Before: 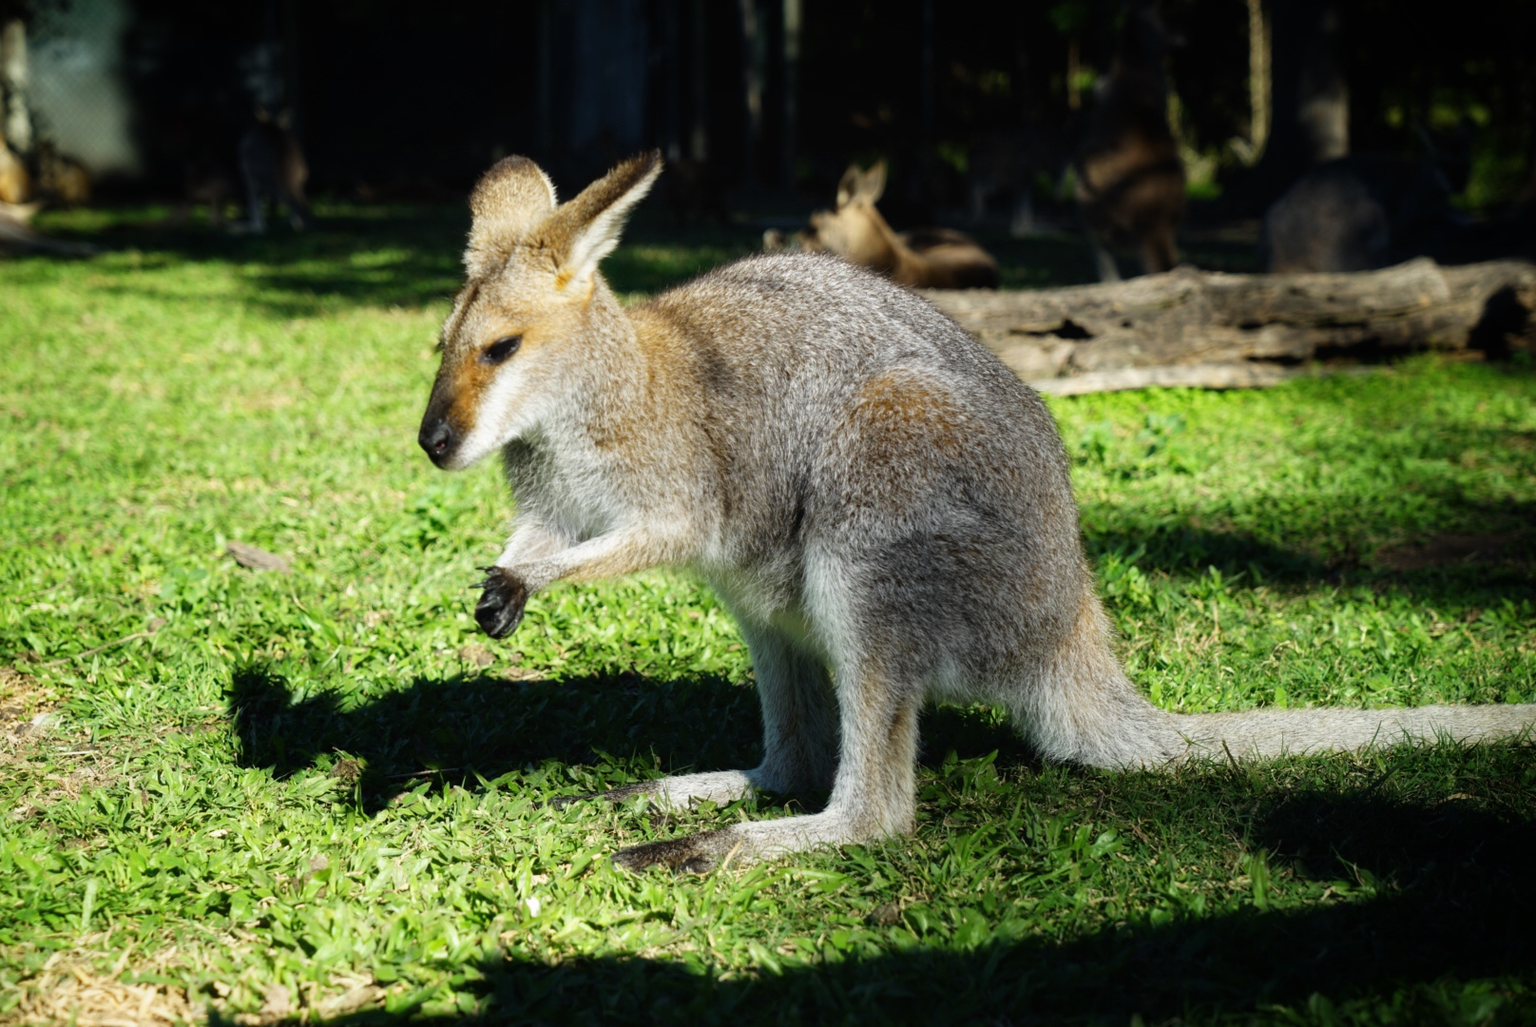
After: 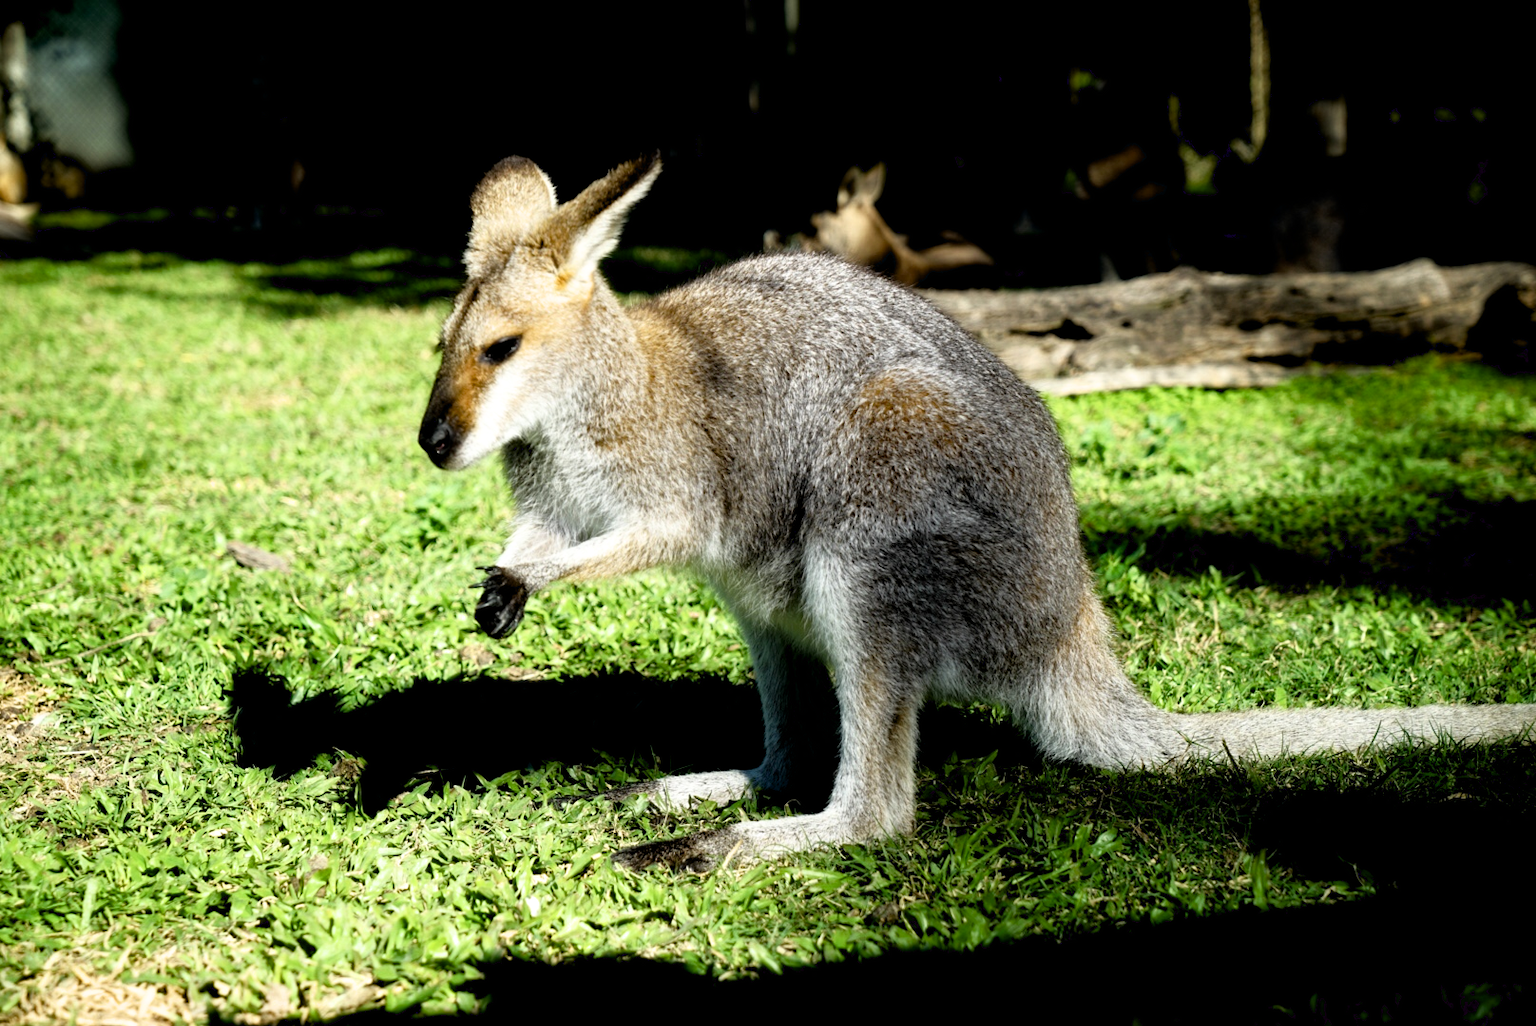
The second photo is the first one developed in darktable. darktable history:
exposure: black level correction 0.016, exposure -0.009 EV, compensate highlight preservation false
sharpen: radius 2.883, amount 0.868, threshold 47.523
filmic rgb: black relative exposure -9.08 EV, white relative exposure 2.3 EV, hardness 7.49
